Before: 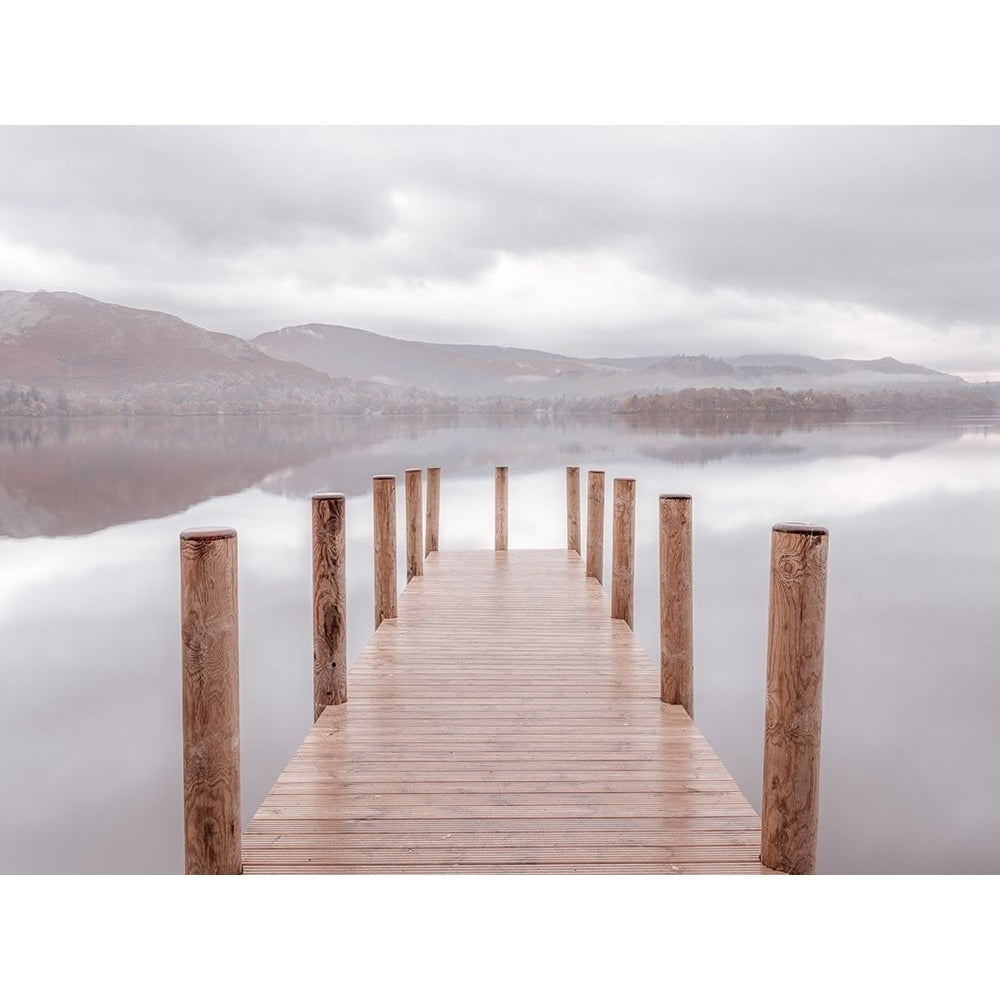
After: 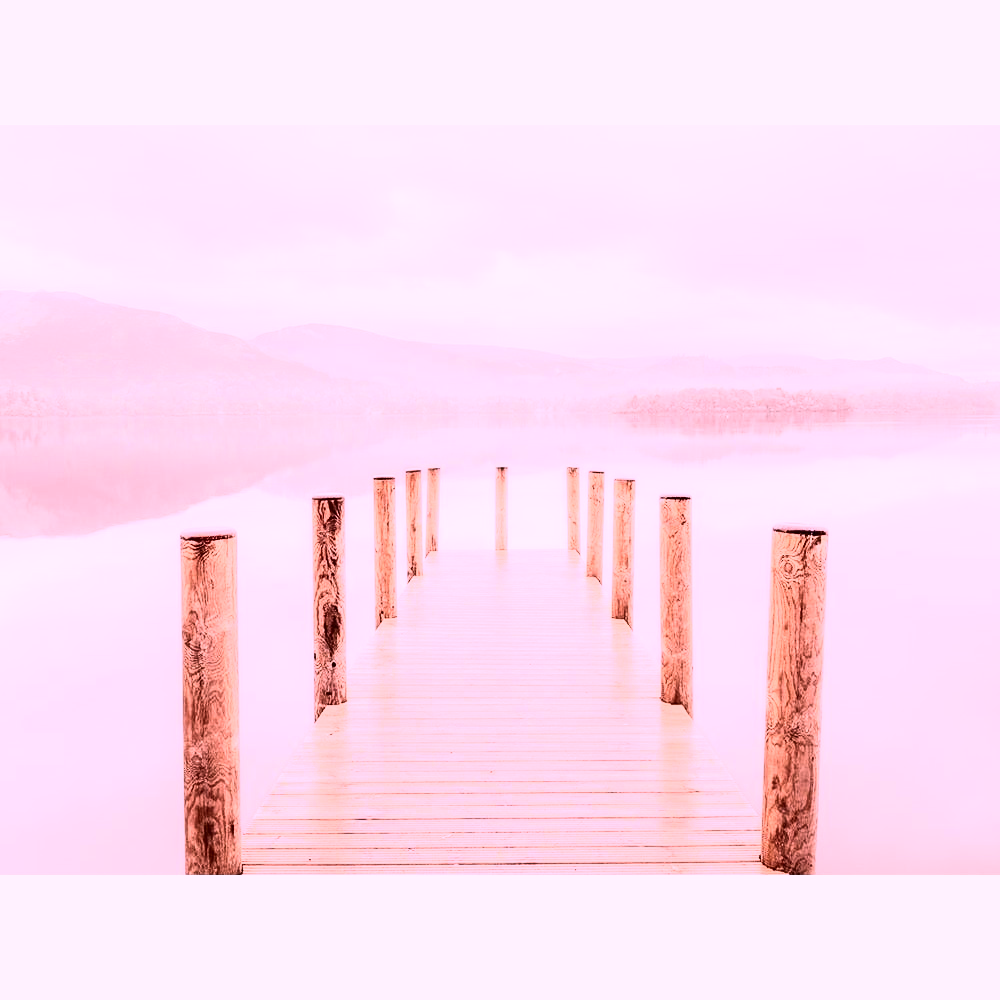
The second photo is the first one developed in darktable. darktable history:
tone equalizer: -8 EV -0.75 EV, -7 EV -0.7 EV, -6 EV -0.6 EV, -5 EV -0.4 EV, -3 EV 0.4 EV, -2 EV 0.6 EV, -1 EV 0.7 EV, +0 EV 0.75 EV, edges refinement/feathering 500, mask exposure compensation -1.57 EV, preserve details no
contrast brightness saturation: contrast 0.24, brightness 0.09
tone curve: curves: ch0 [(0, 0) (0.131, 0.116) (0.316, 0.345) (0.501, 0.584) (0.629, 0.732) (0.812, 0.888) (1, 0.974)]; ch1 [(0, 0) (0.366, 0.367) (0.475, 0.453) (0.494, 0.497) (0.504, 0.503) (0.553, 0.584) (1, 1)]; ch2 [(0, 0) (0.333, 0.346) (0.375, 0.375) (0.424, 0.43) (0.476, 0.492) (0.502, 0.501) (0.533, 0.556) (0.566, 0.599) (0.614, 0.653) (1, 1)], color space Lab, independent channels, preserve colors none
white balance: red 1.188, blue 1.11
